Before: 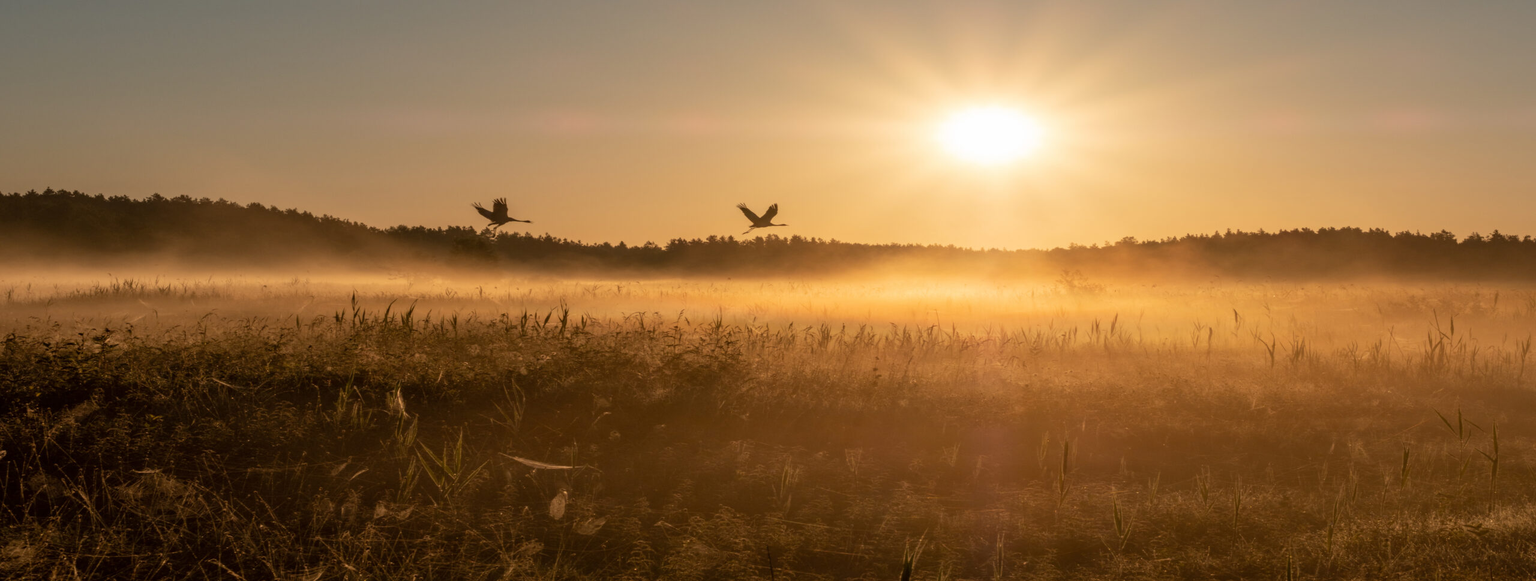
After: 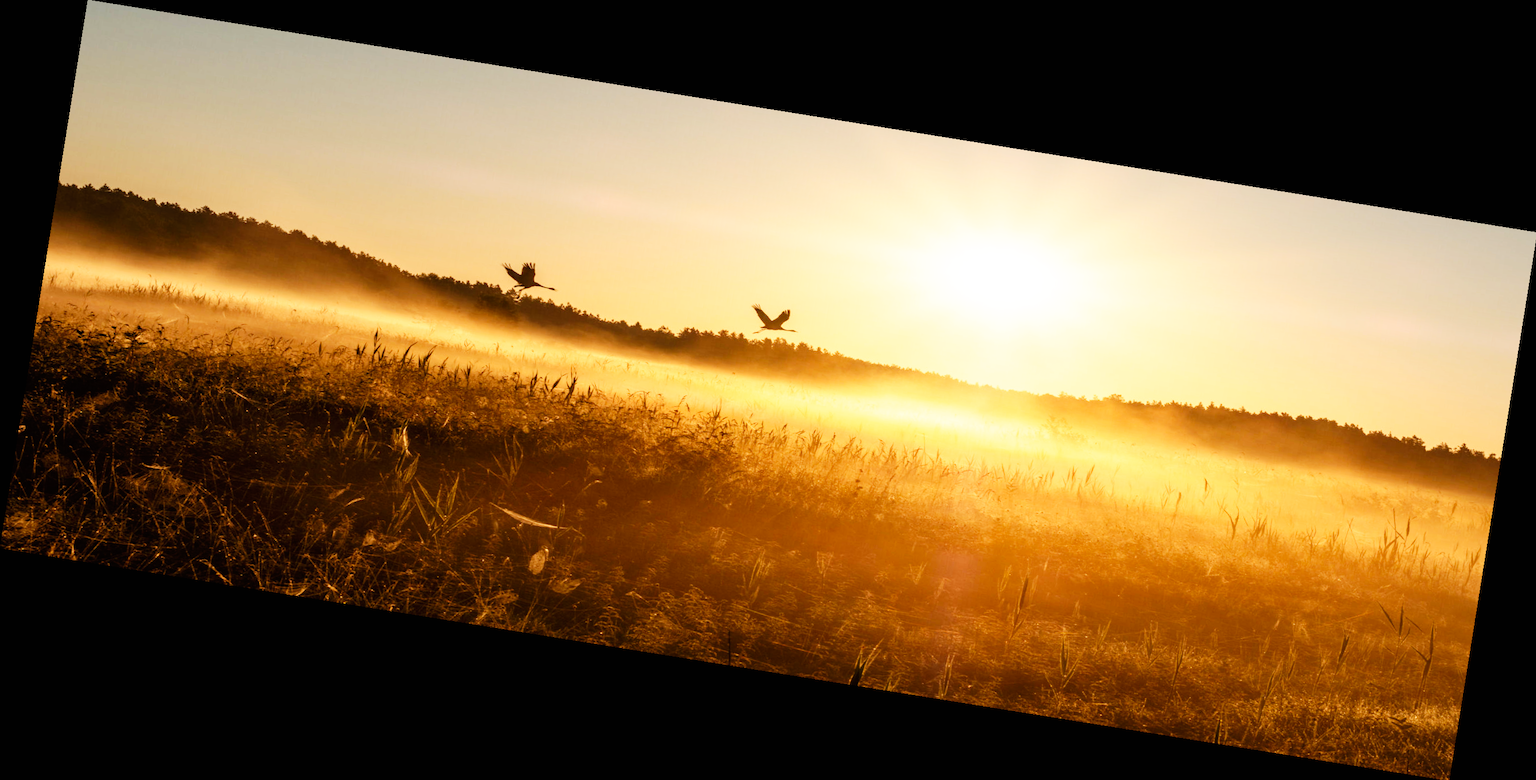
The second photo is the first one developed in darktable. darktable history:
rotate and perspective: rotation 9.12°, automatic cropping off
base curve: curves: ch0 [(0, 0) (0.007, 0.004) (0.027, 0.03) (0.046, 0.07) (0.207, 0.54) (0.442, 0.872) (0.673, 0.972) (1, 1)], preserve colors none
